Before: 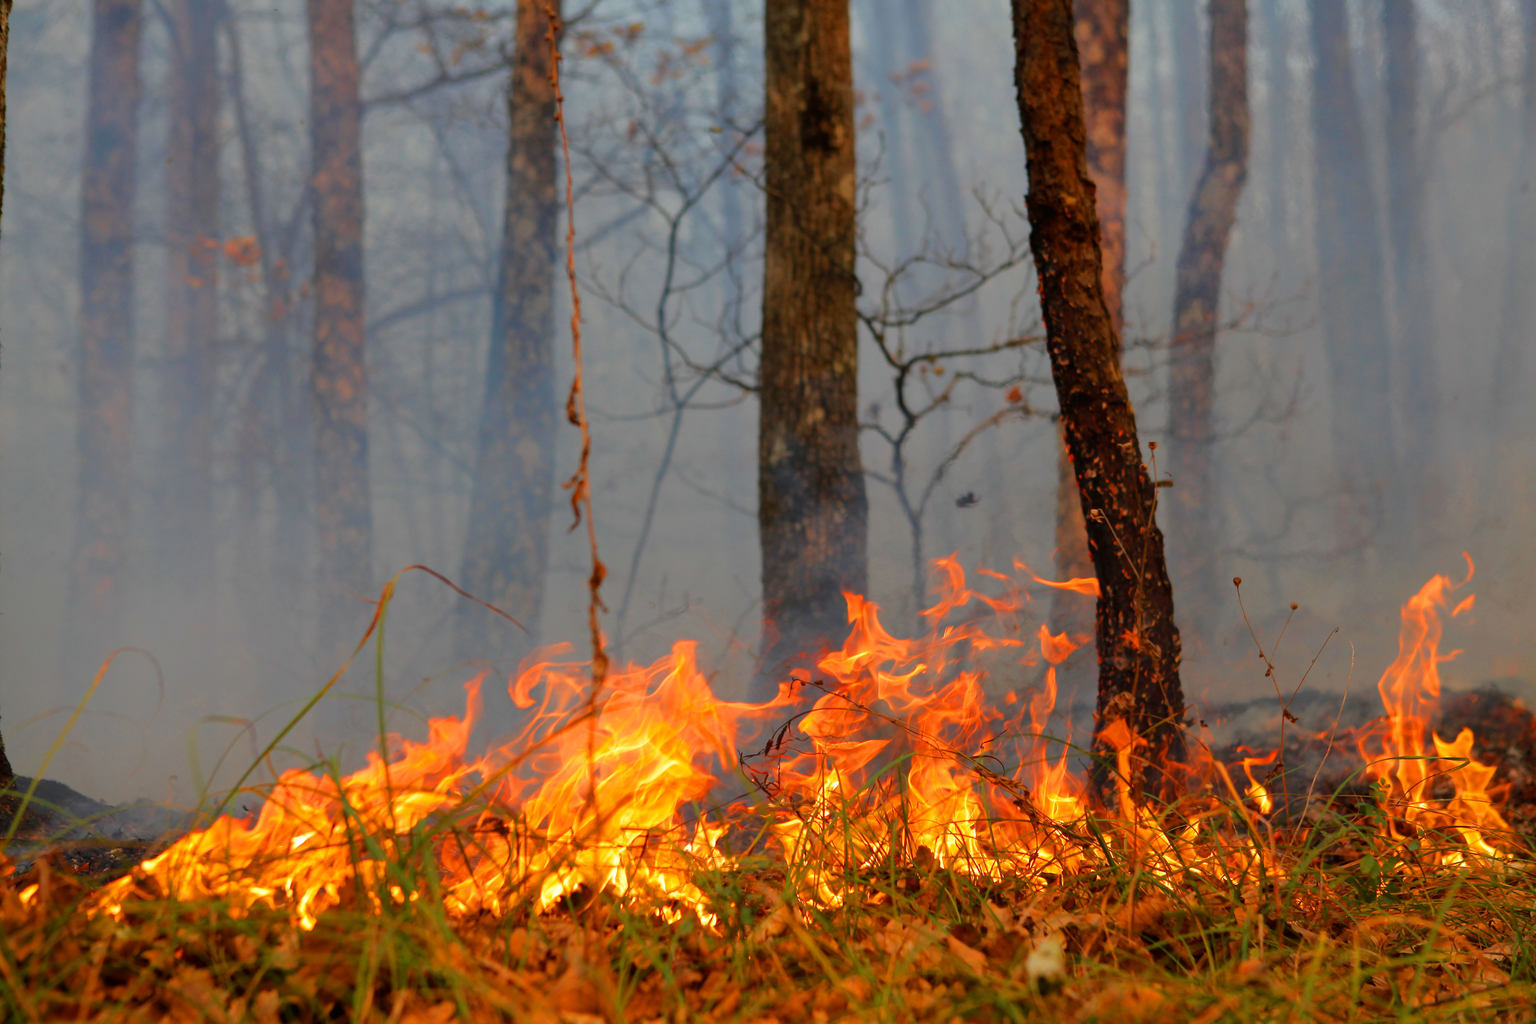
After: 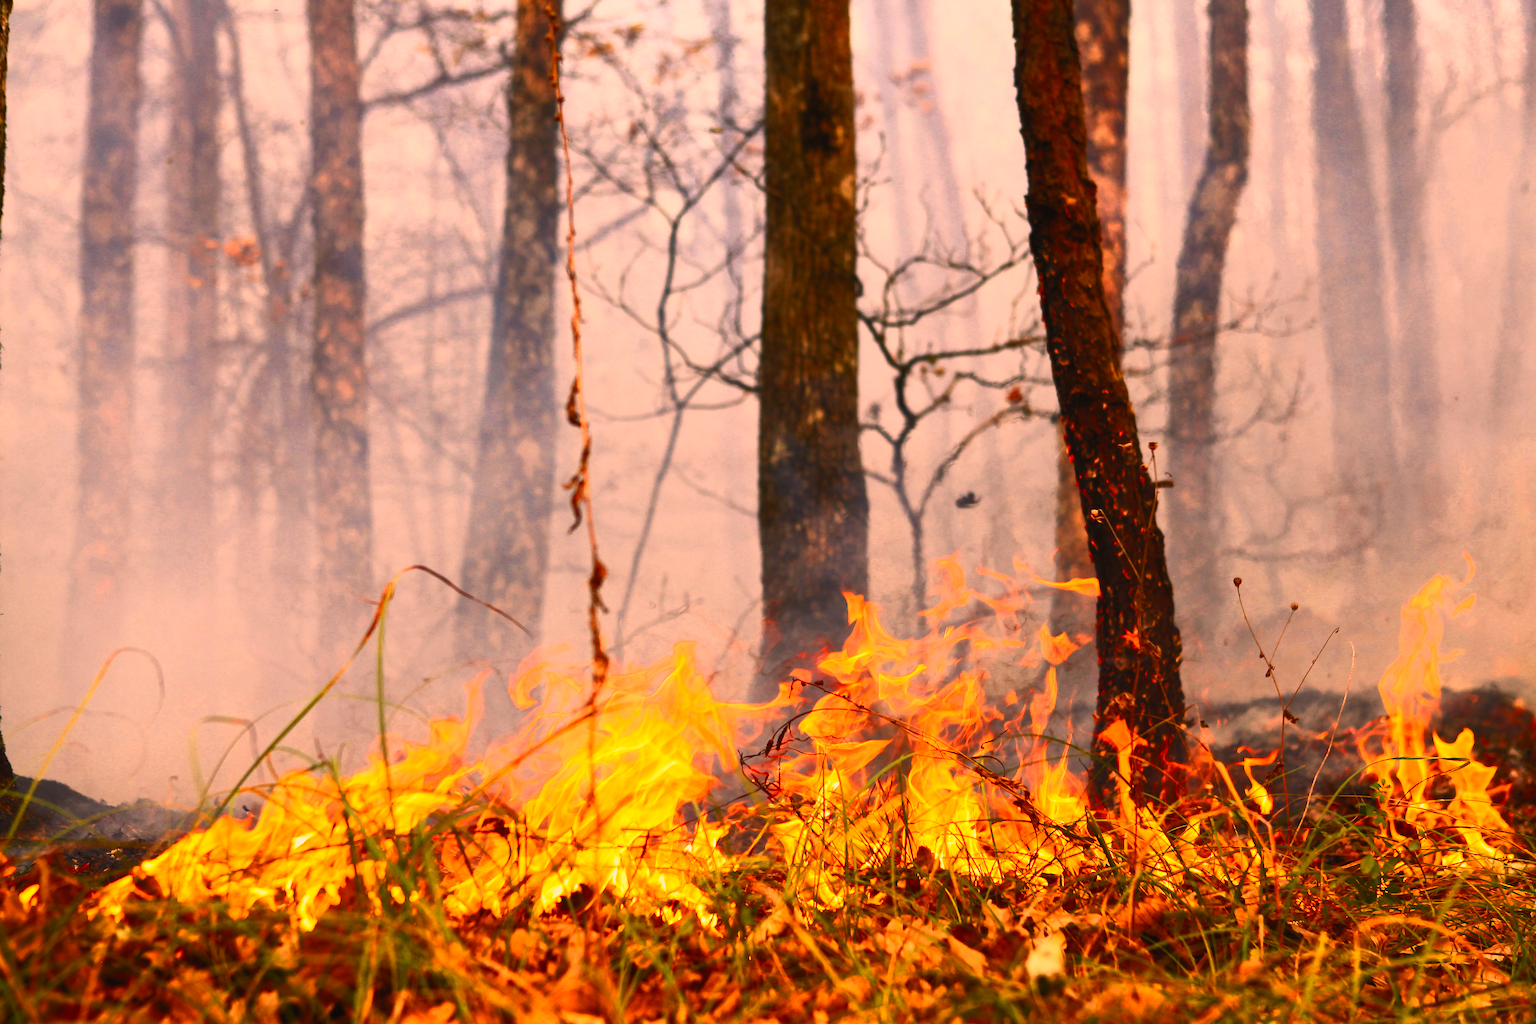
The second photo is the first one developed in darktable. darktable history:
contrast brightness saturation: contrast 0.827, brightness 0.584, saturation 0.579
color correction: highlights a* 39.55, highlights b* 39.77, saturation 0.686
